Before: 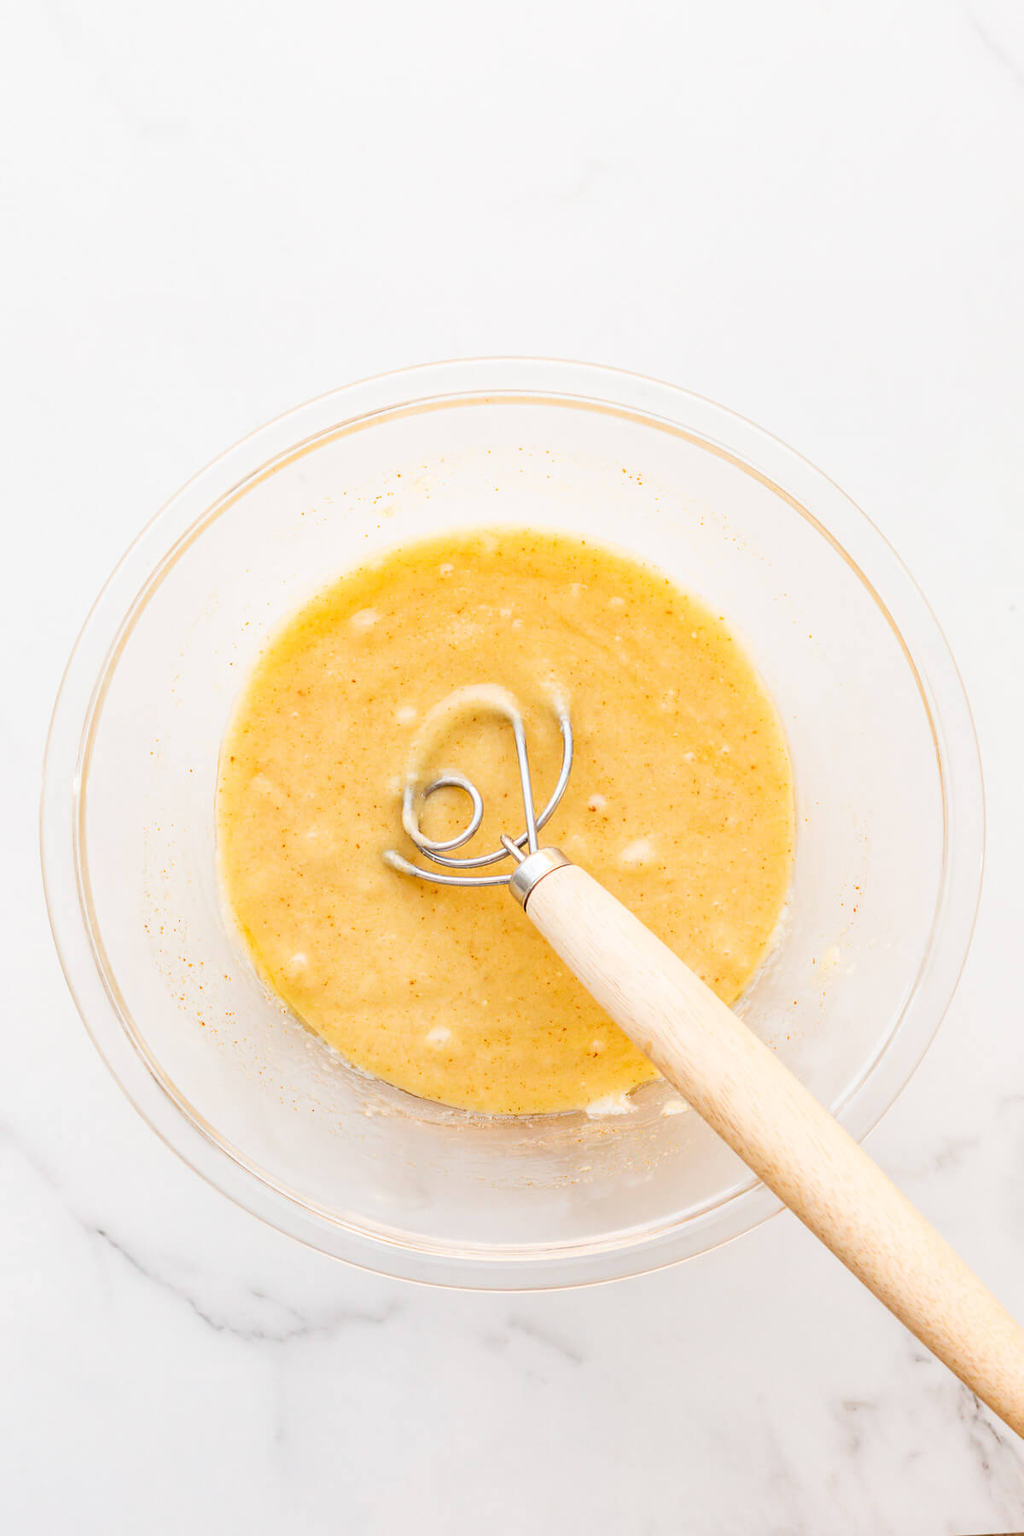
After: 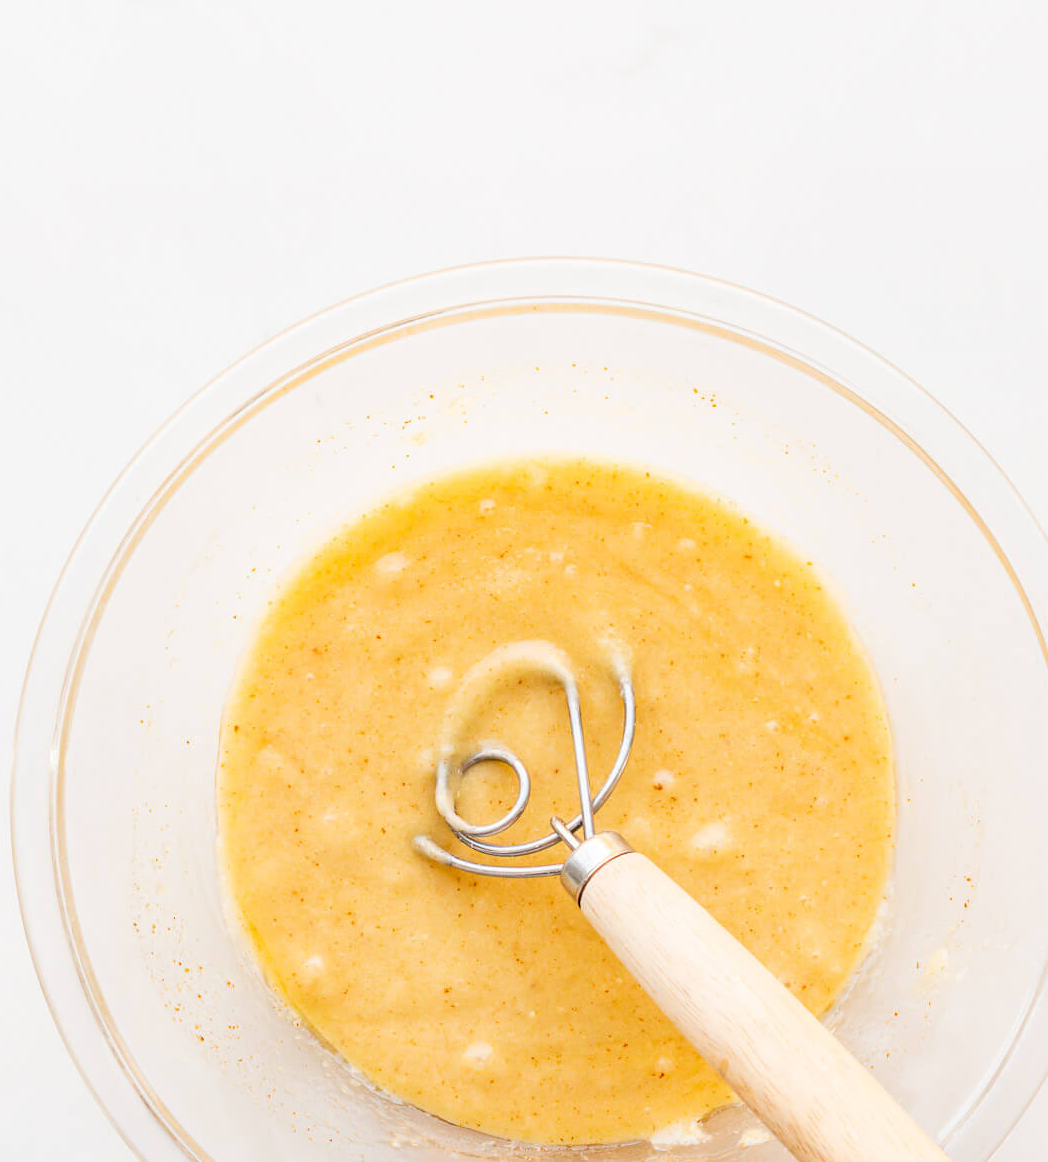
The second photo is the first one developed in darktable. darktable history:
crop: left 3.015%, top 8.969%, right 9.647%, bottom 26.457%
